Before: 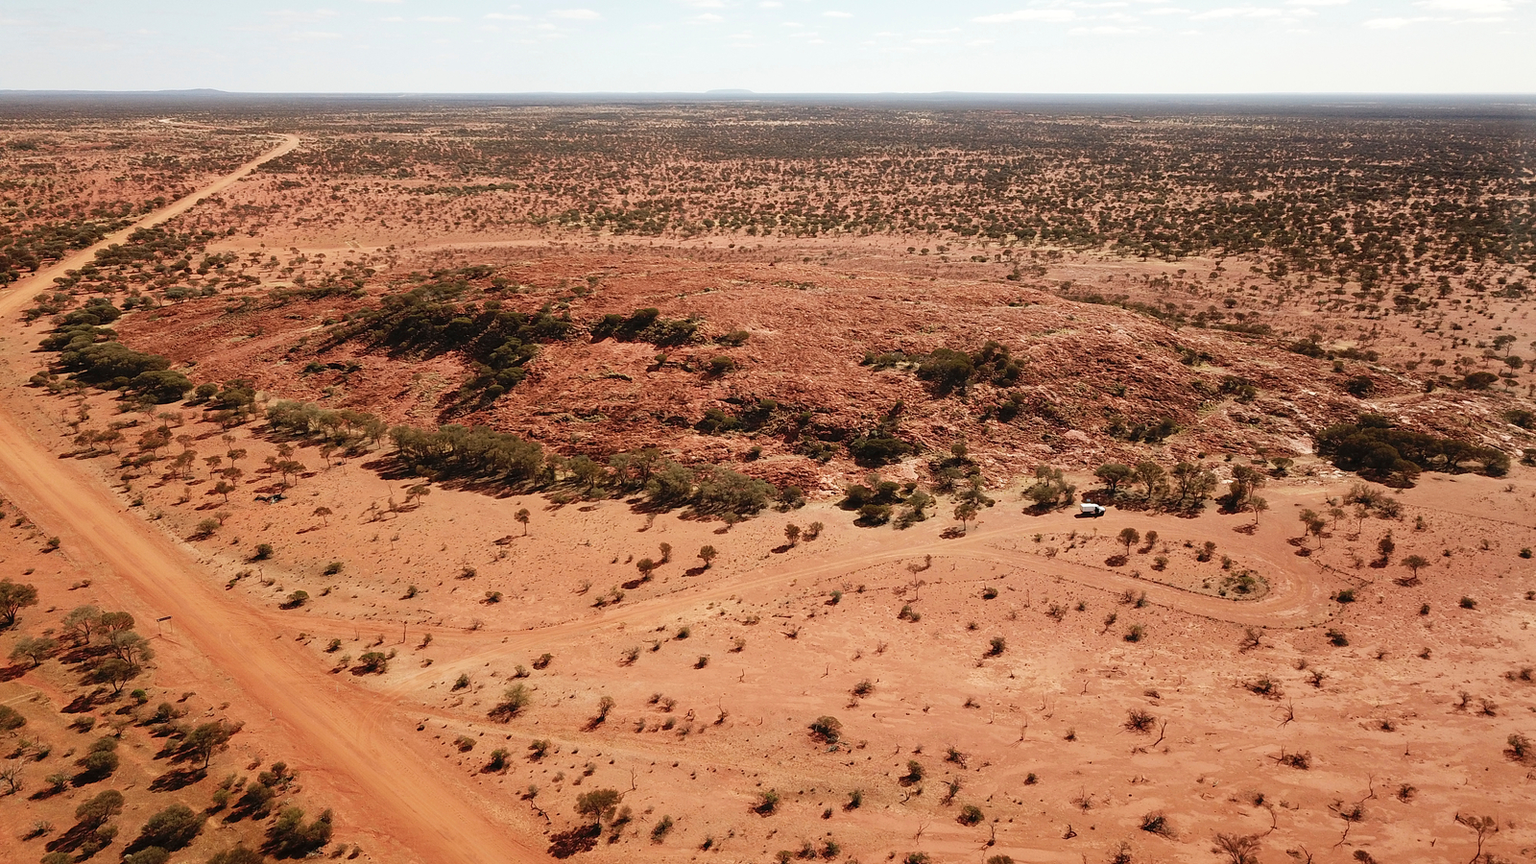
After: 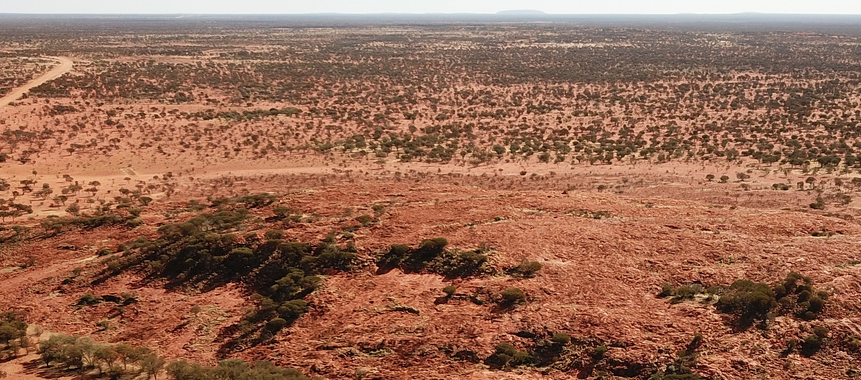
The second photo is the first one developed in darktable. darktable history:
crop: left 14.973%, top 9.283%, right 31.205%, bottom 48.457%
